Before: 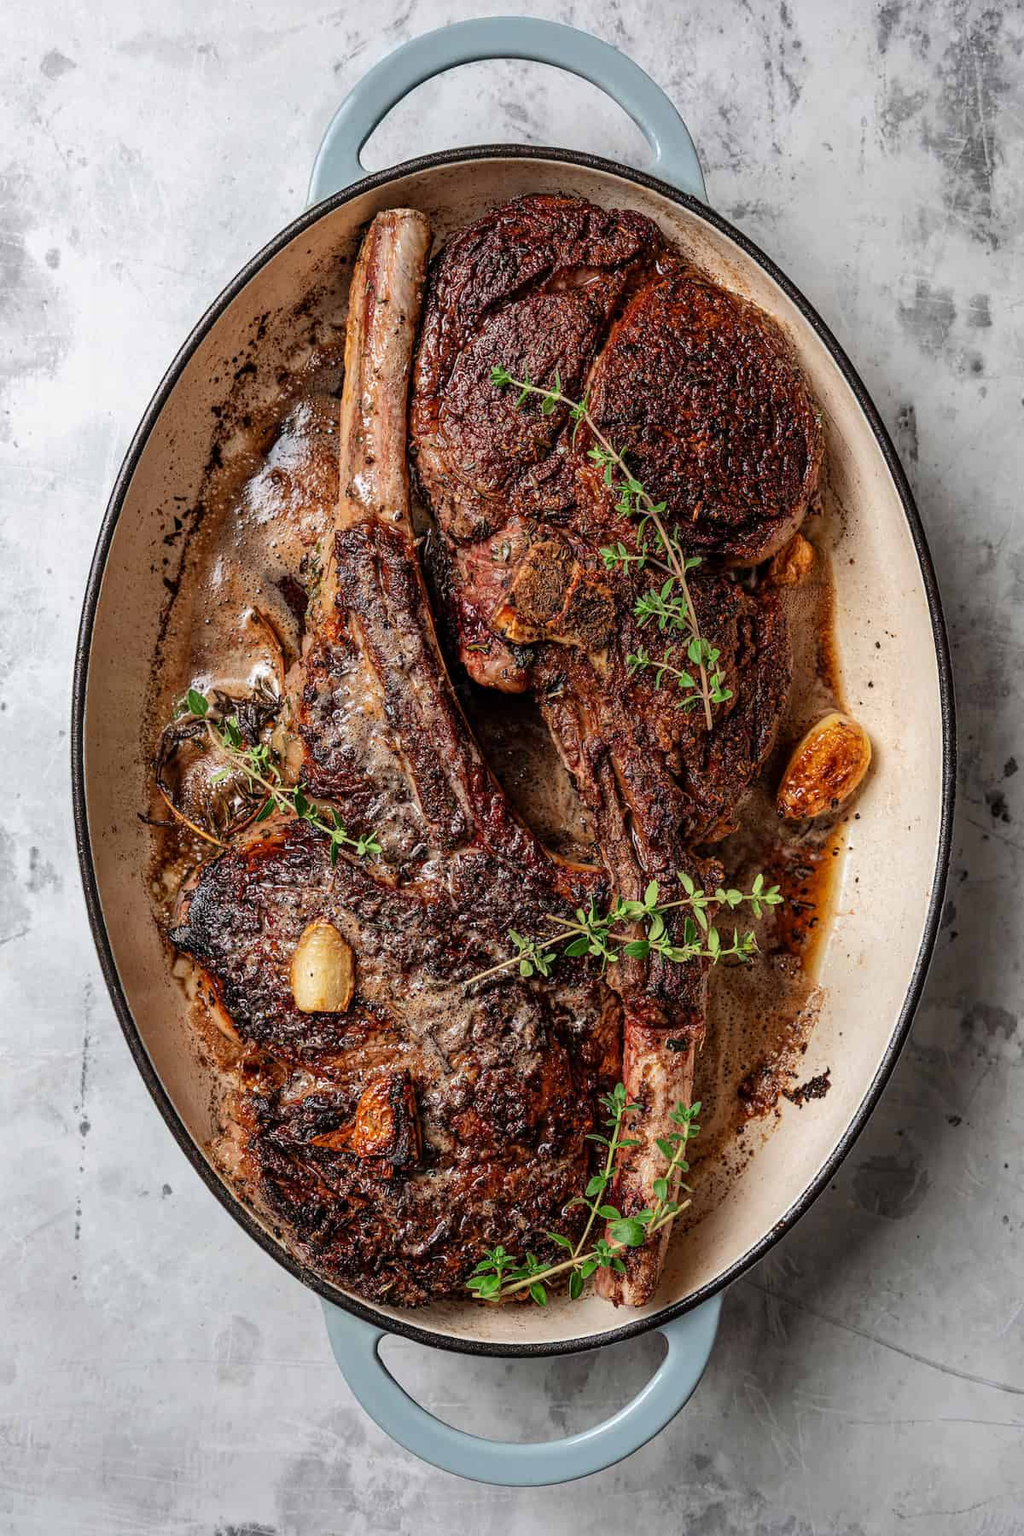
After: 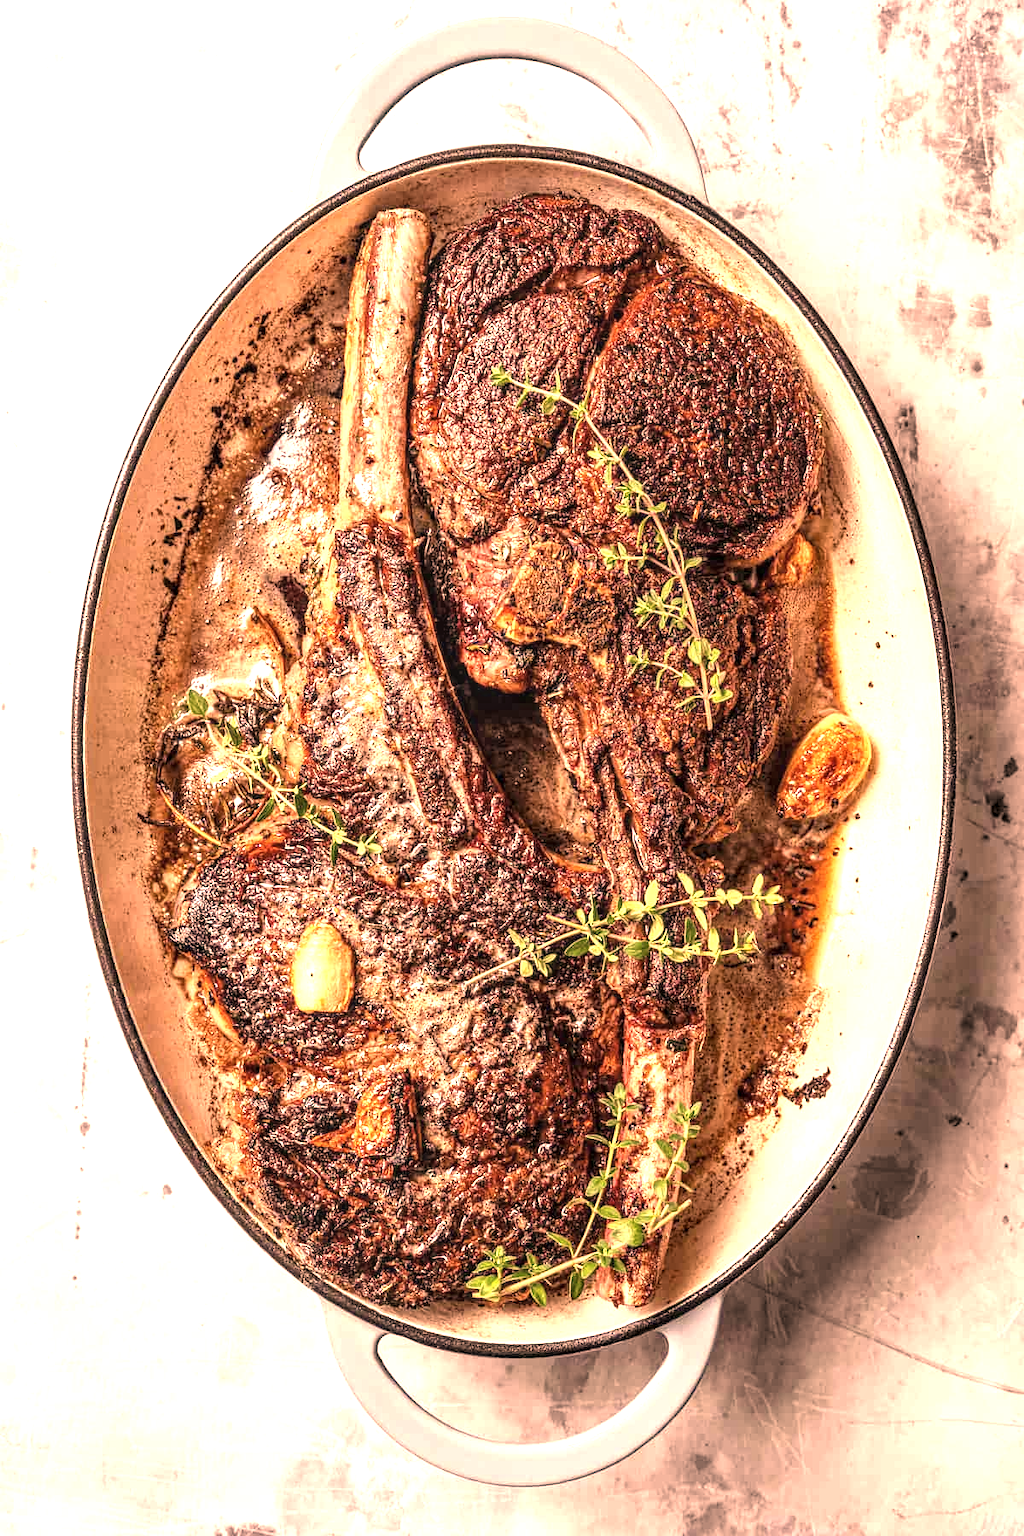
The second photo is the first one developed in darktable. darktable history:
color calibration: illuminant same as pipeline (D50), adaptation XYZ, x 0.346, y 0.357, temperature 5007.46 K
local contrast: highlights 35%, detail 134%
color correction: highlights a* 39.55, highlights b* 39.65, saturation 0.694
exposure: black level correction 0, exposure 1.544 EV, compensate highlight preservation false
